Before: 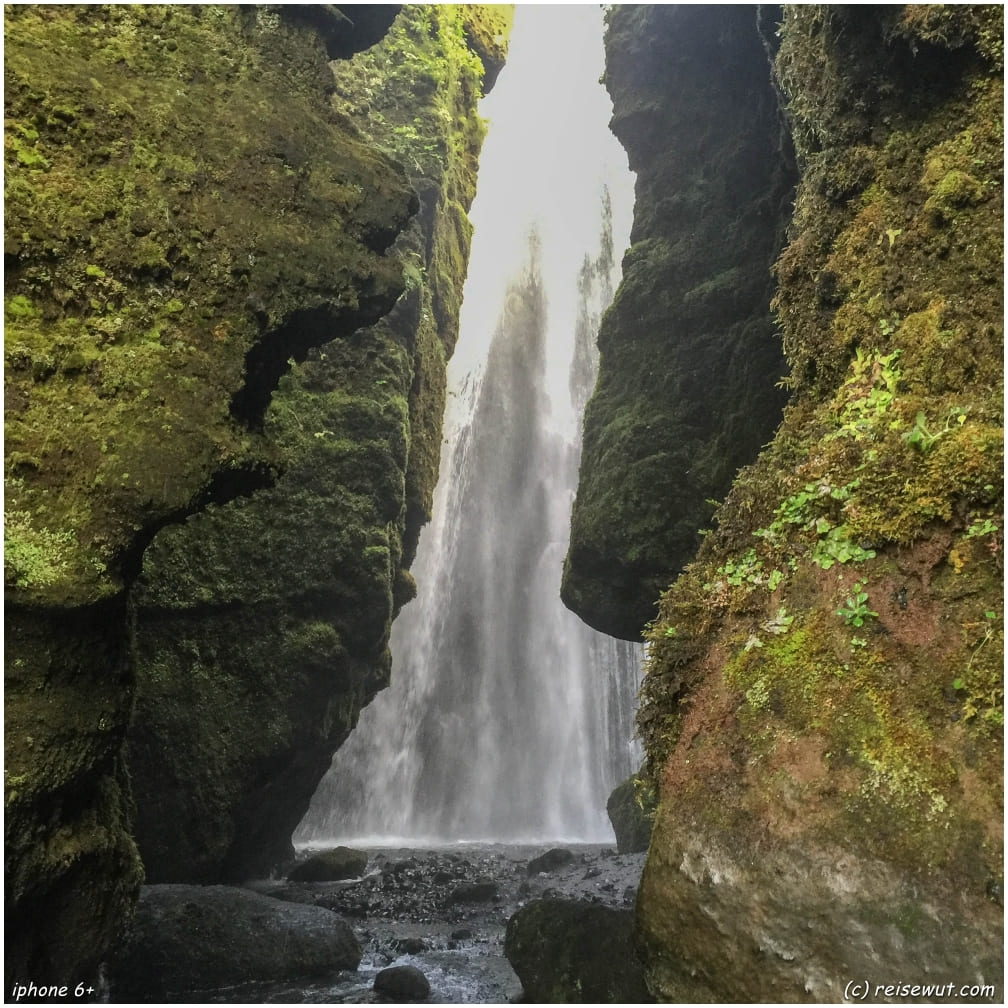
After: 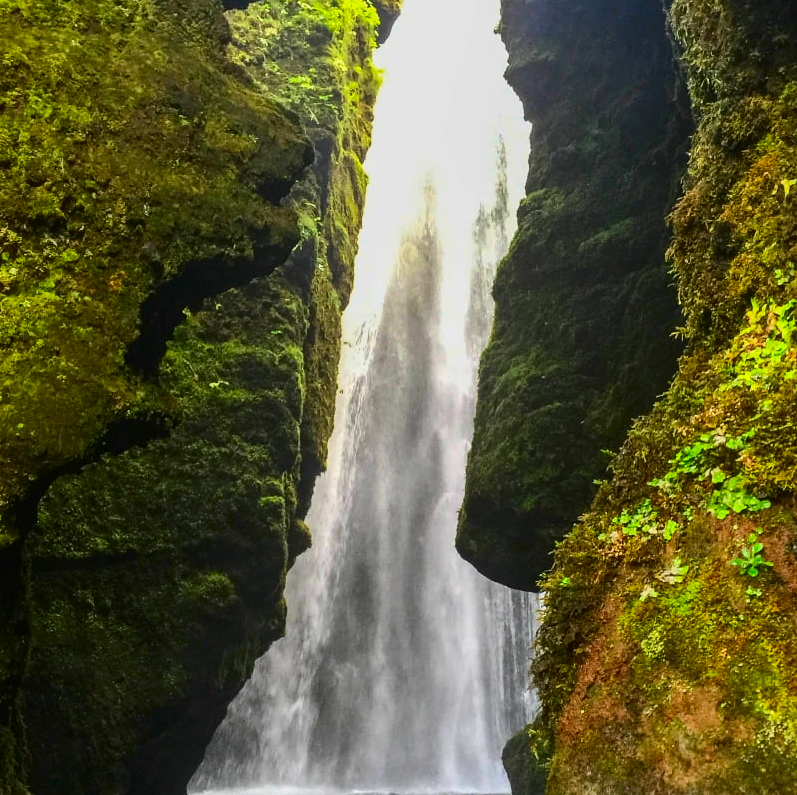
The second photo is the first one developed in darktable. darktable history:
crop and rotate: left 10.456%, top 5.032%, right 10.461%, bottom 16.084%
contrast brightness saturation: contrast 0.257, brightness 0.017, saturation 0.884
